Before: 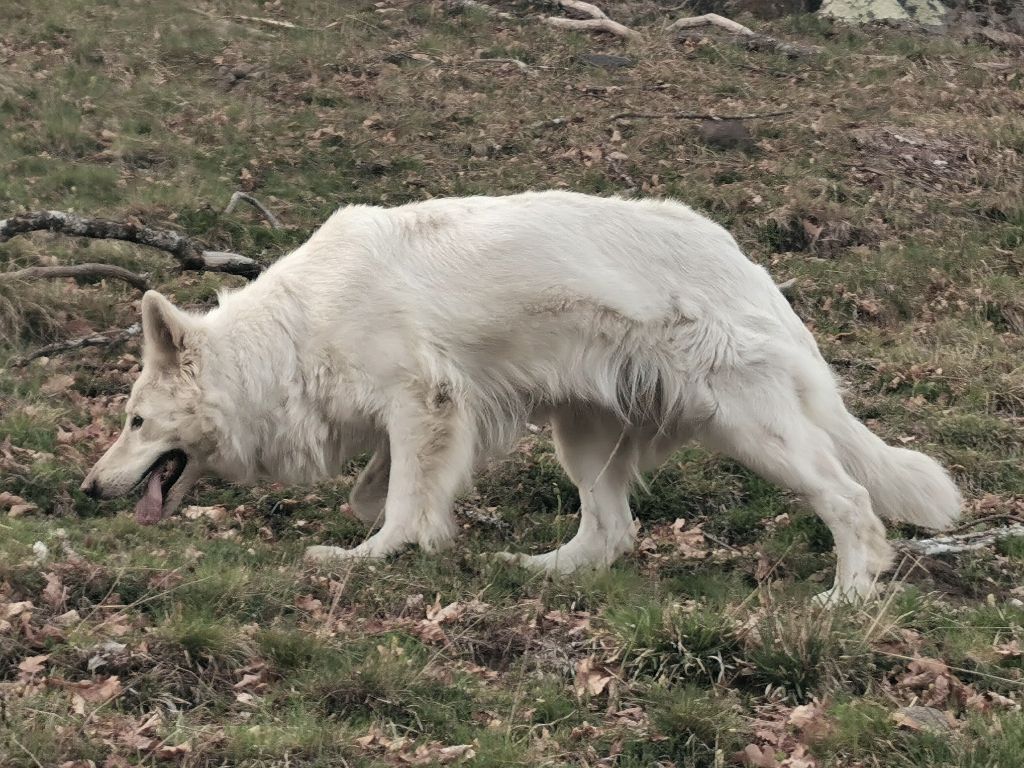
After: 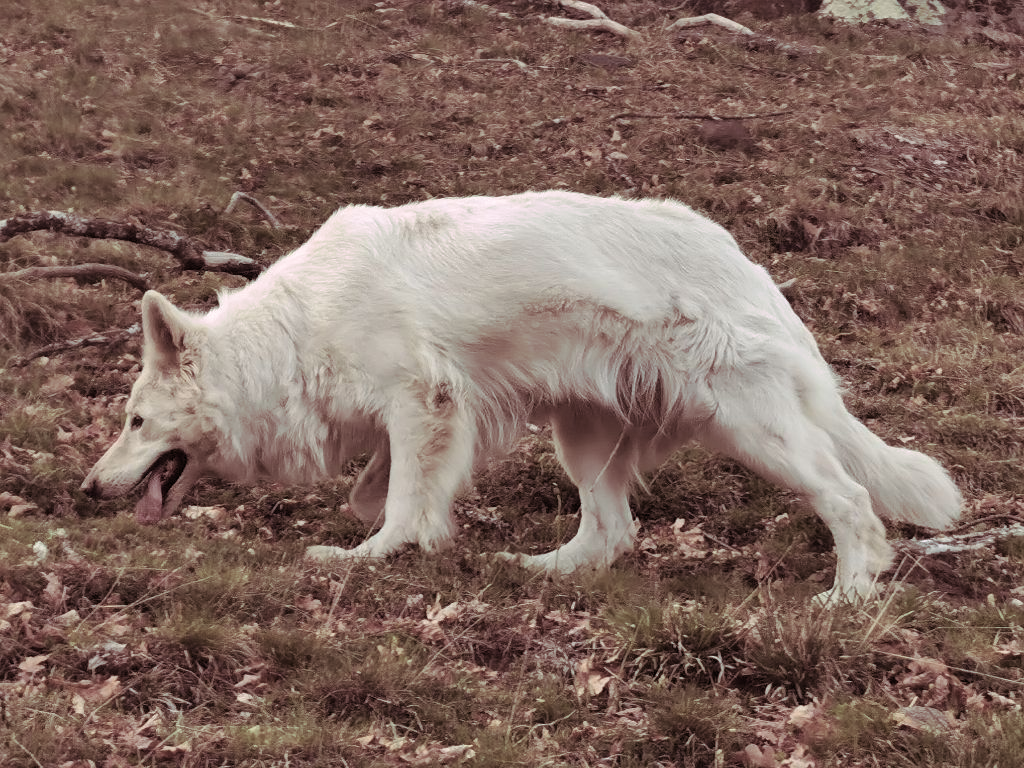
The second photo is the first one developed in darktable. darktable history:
exposure: exposure -0.01 EV, compensate highlight preservation false
split-toning: highlights › hue 298.8°, highlights › saturation 0.73, compress 41.76%
